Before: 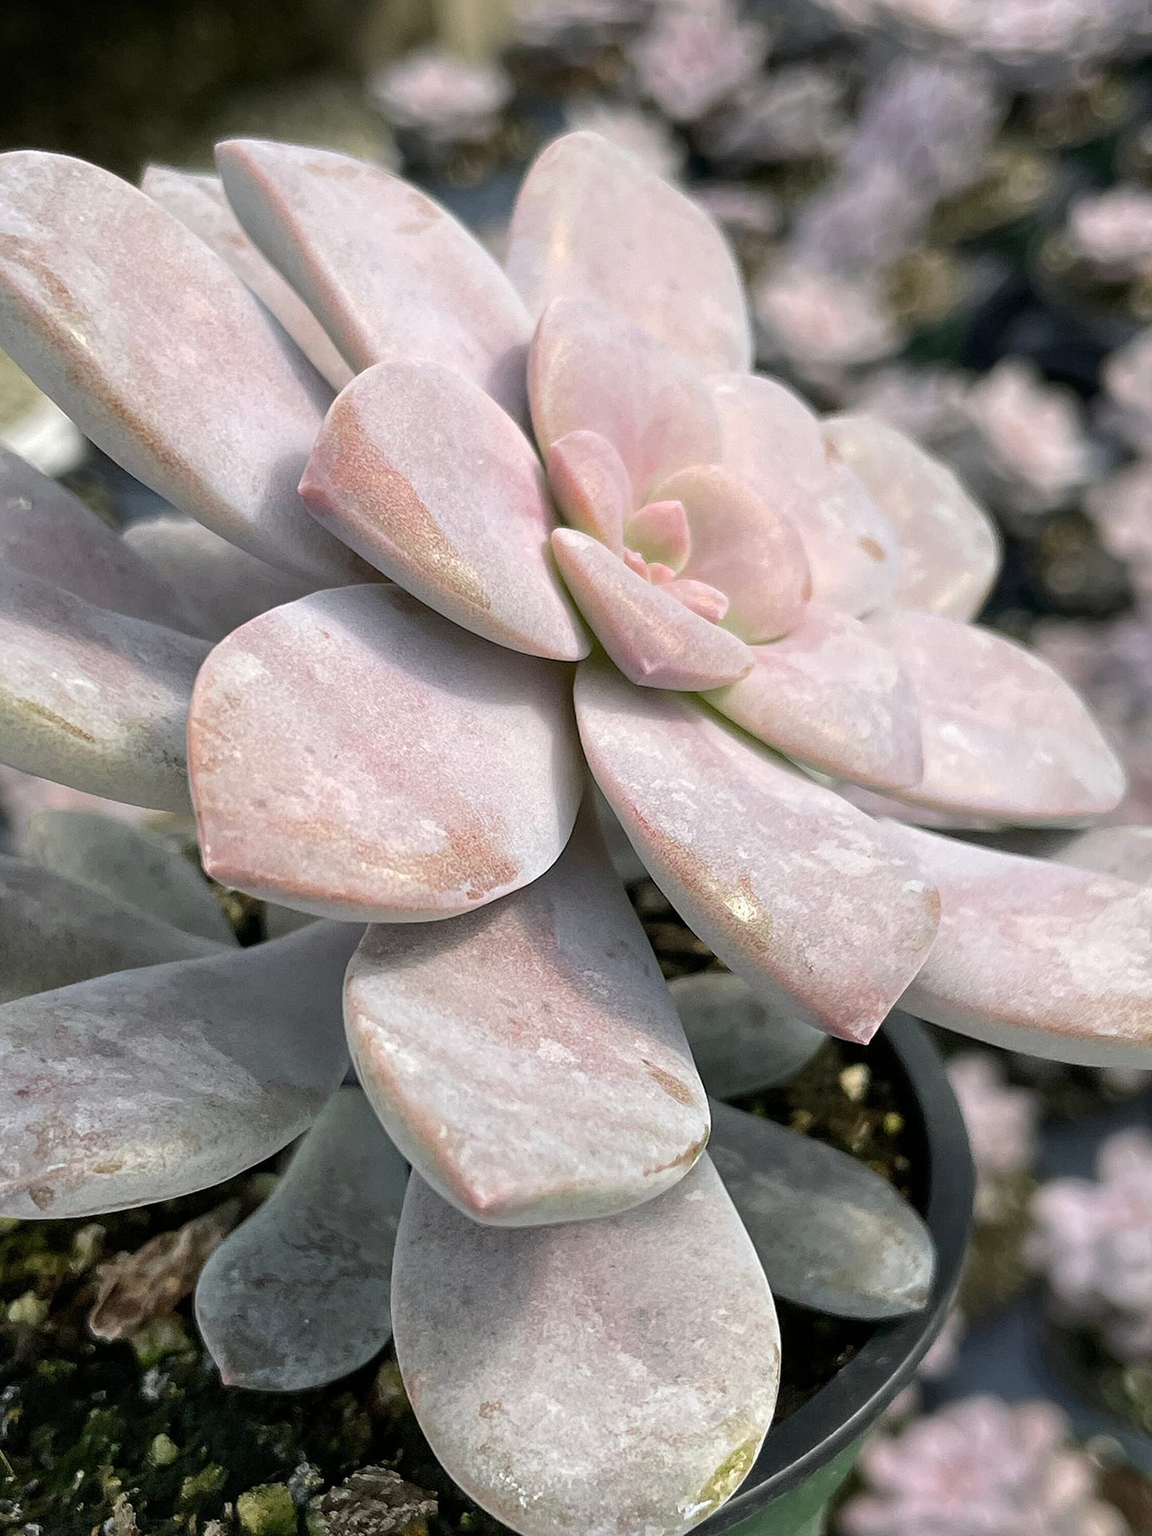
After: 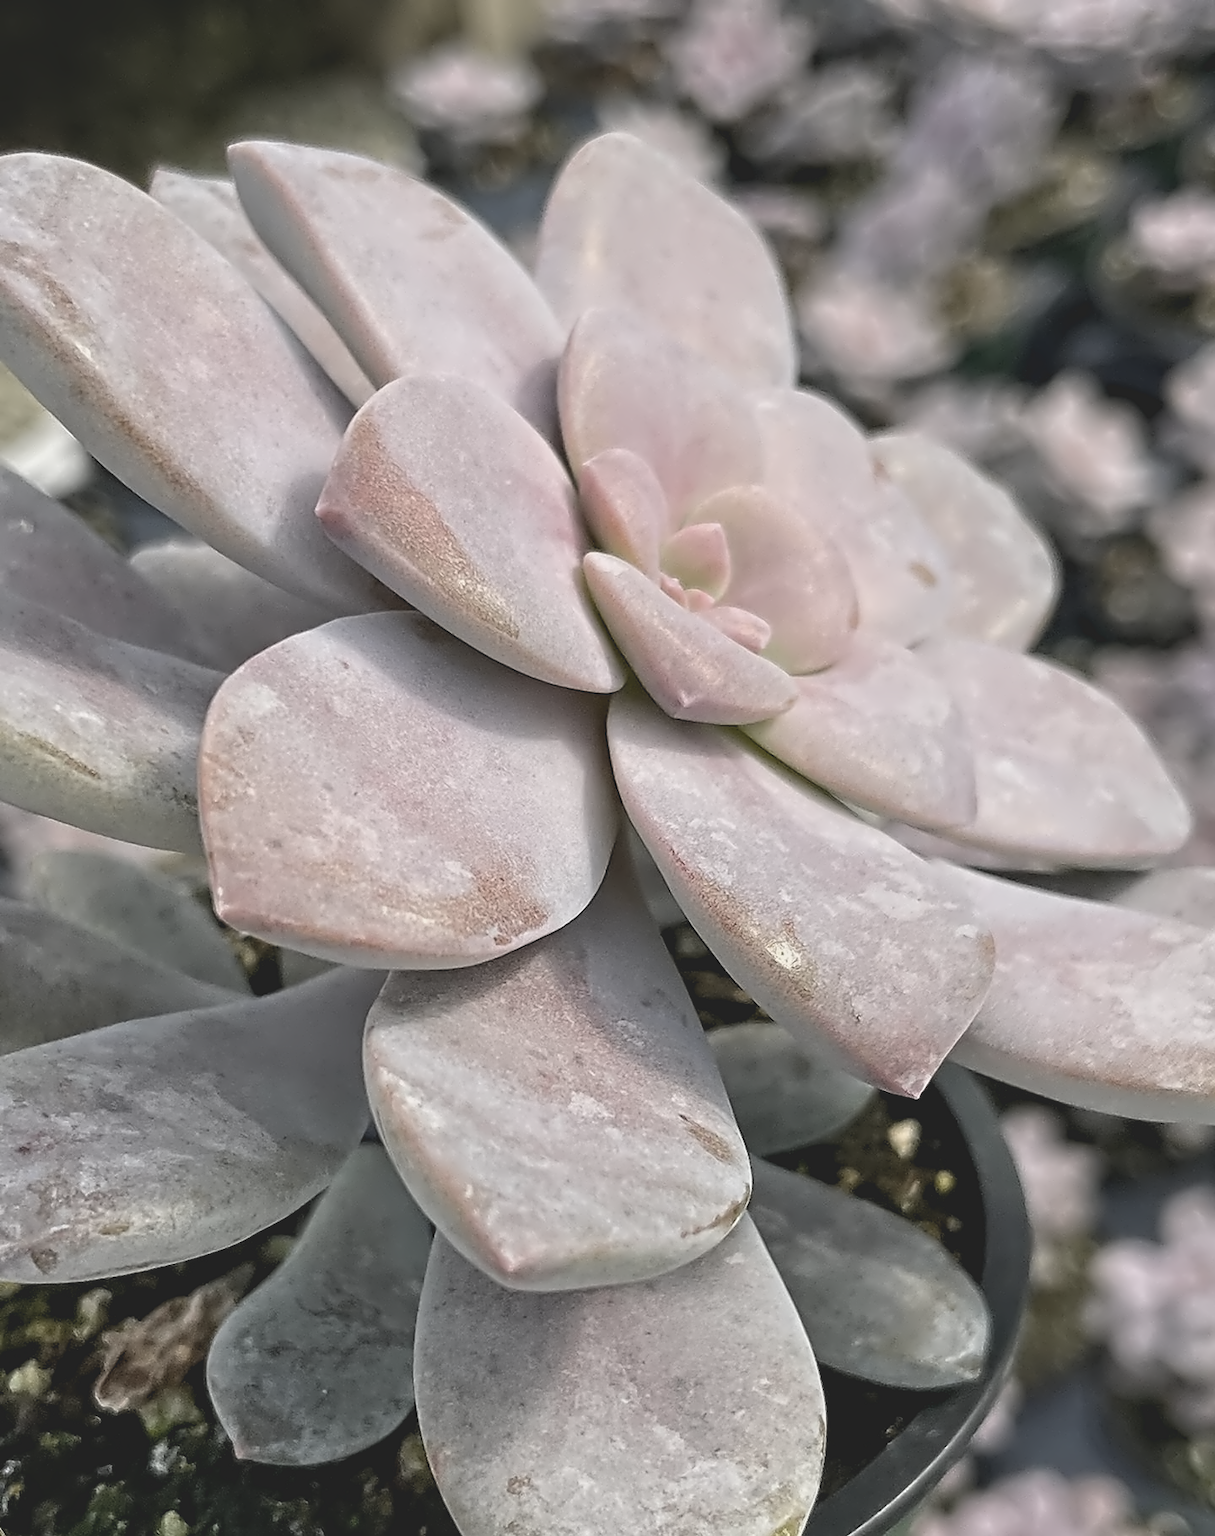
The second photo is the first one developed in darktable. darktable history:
contrast equalizer: octaves 7, y [[0.5, 0.542, 0.583, 0.625, 0.667, 0.708], [0.5 ×6], [0.5 ×6], [0, 0.033, 0.067, 0.1, 0.133, 0.167], [0, 0.05, 0.1, 0.15, 0.2, 0.25]]
color balance: output saturation 120%
crop: top 0.448%, right 0.264%, bottom 5.045%
shadows and highlights: shadows 0, highlights 40
contrast brightness saturation: contrast -0.26, saturation -0.43
